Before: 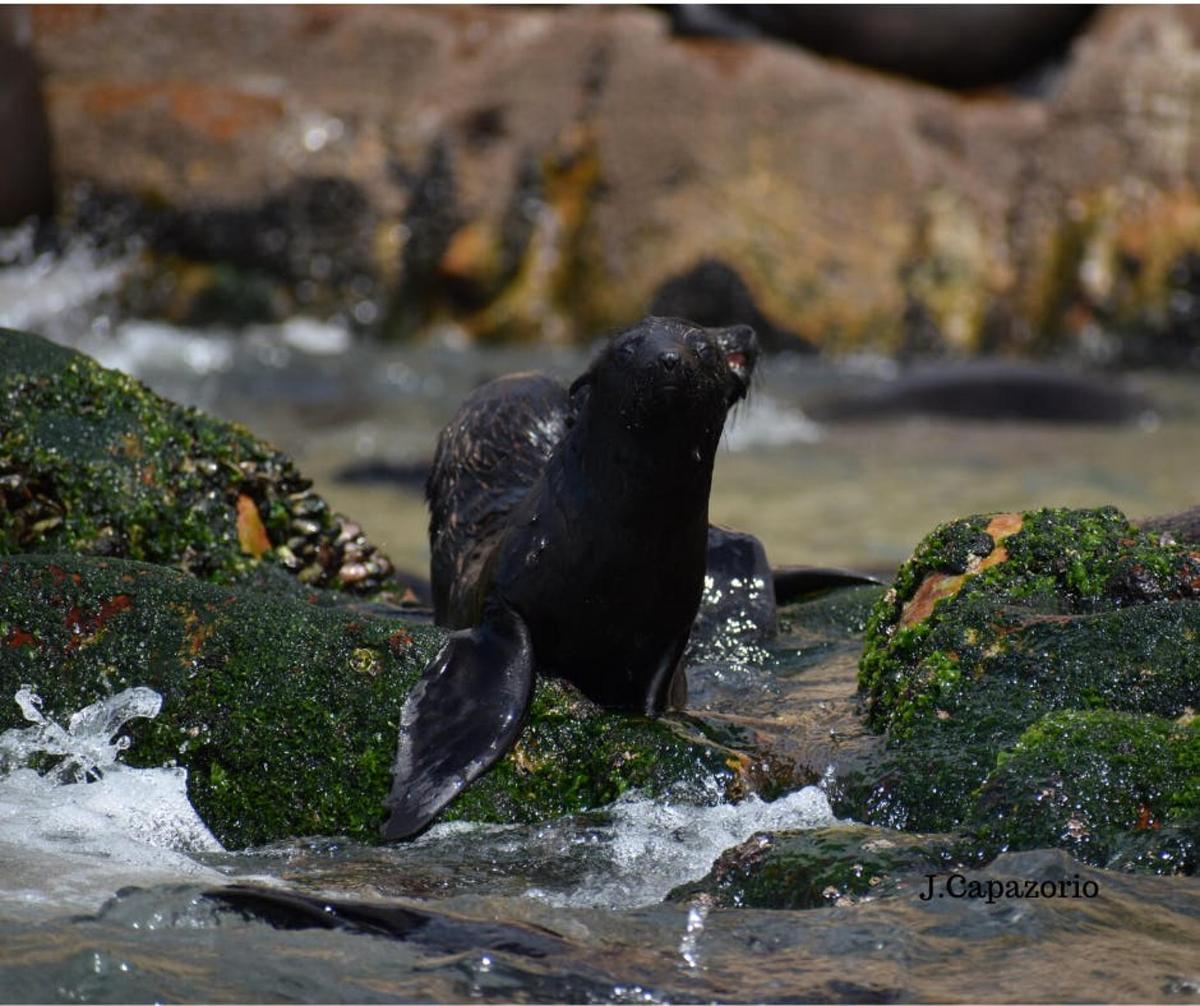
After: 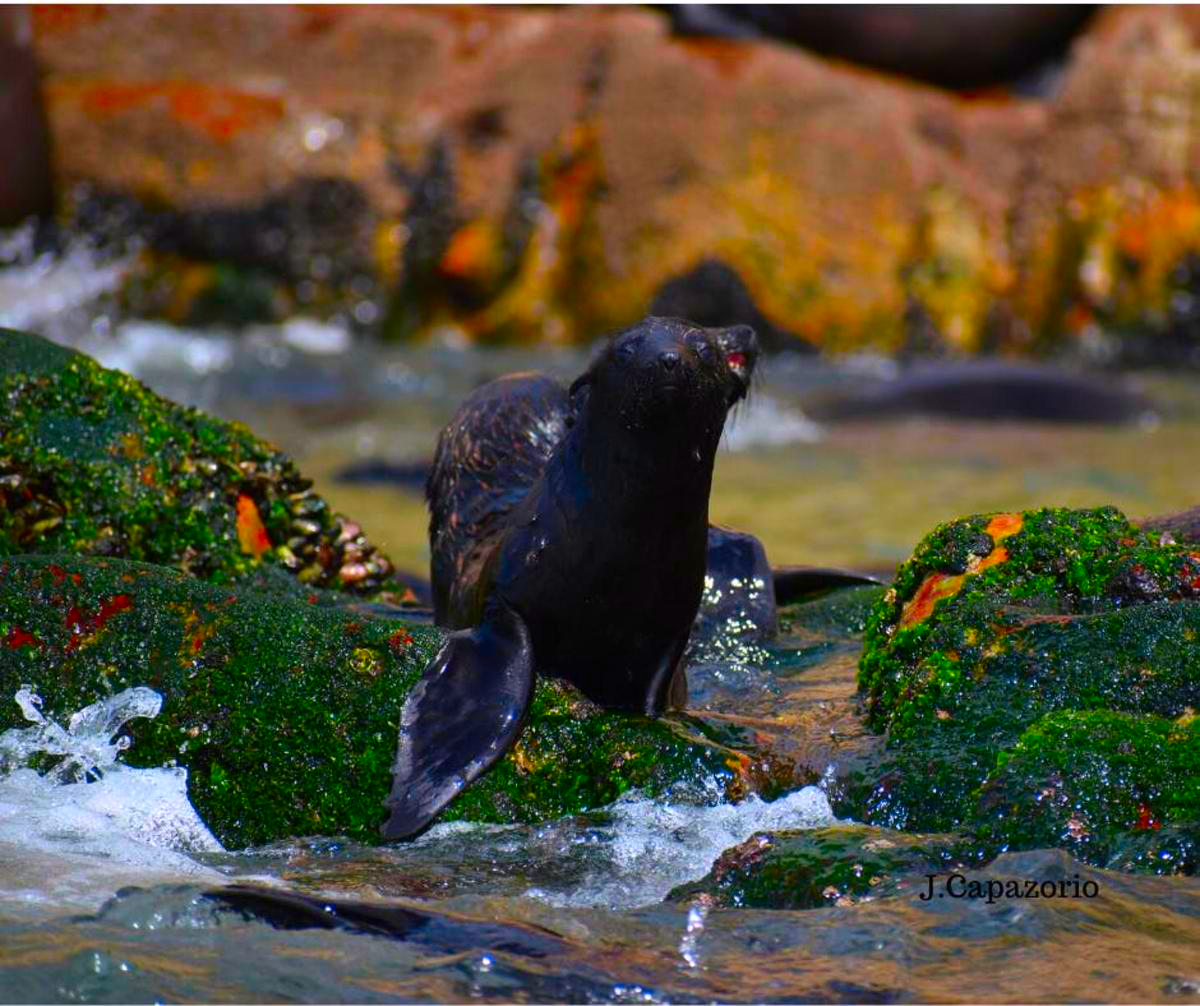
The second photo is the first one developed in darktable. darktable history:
color correction: highlights a* 1.65, highlights b* -1.73, saturation 2.5
